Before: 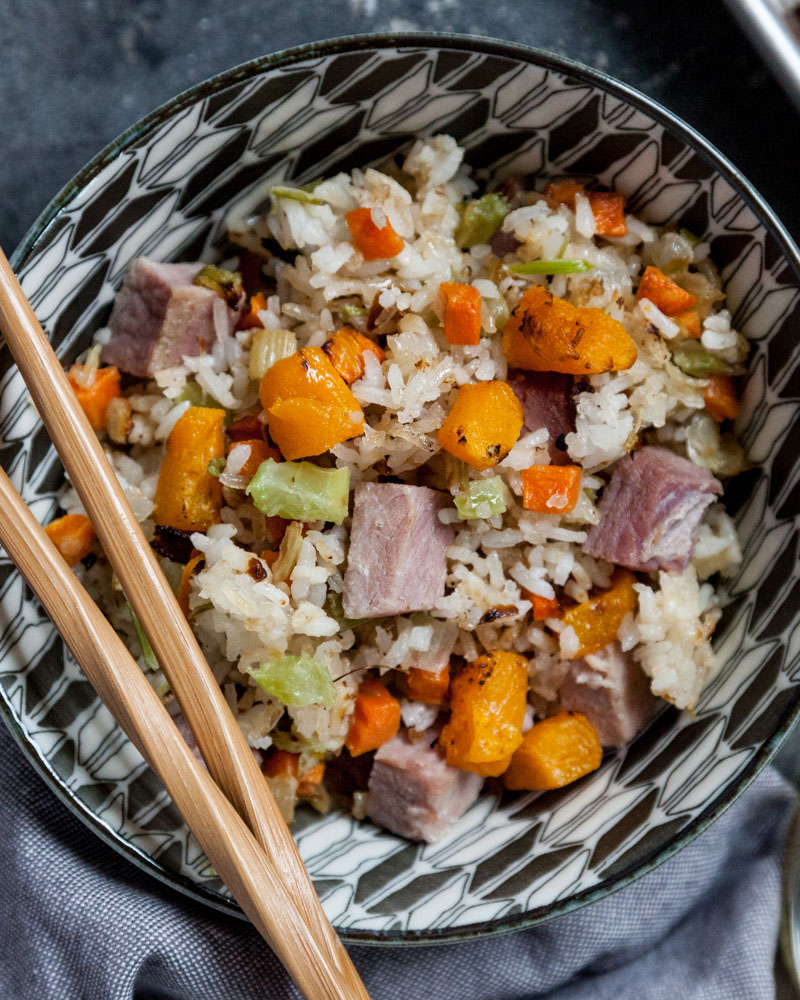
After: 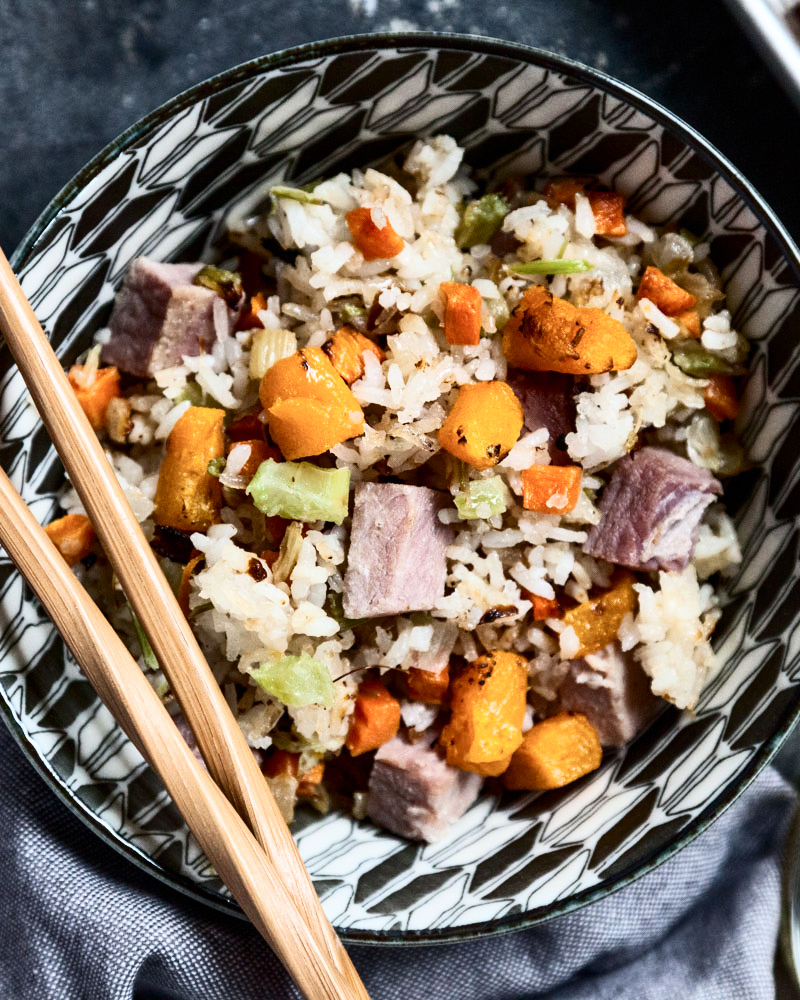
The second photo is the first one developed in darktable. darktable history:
contrast brightness saturation: contrast 0.395, brightness 0.106
